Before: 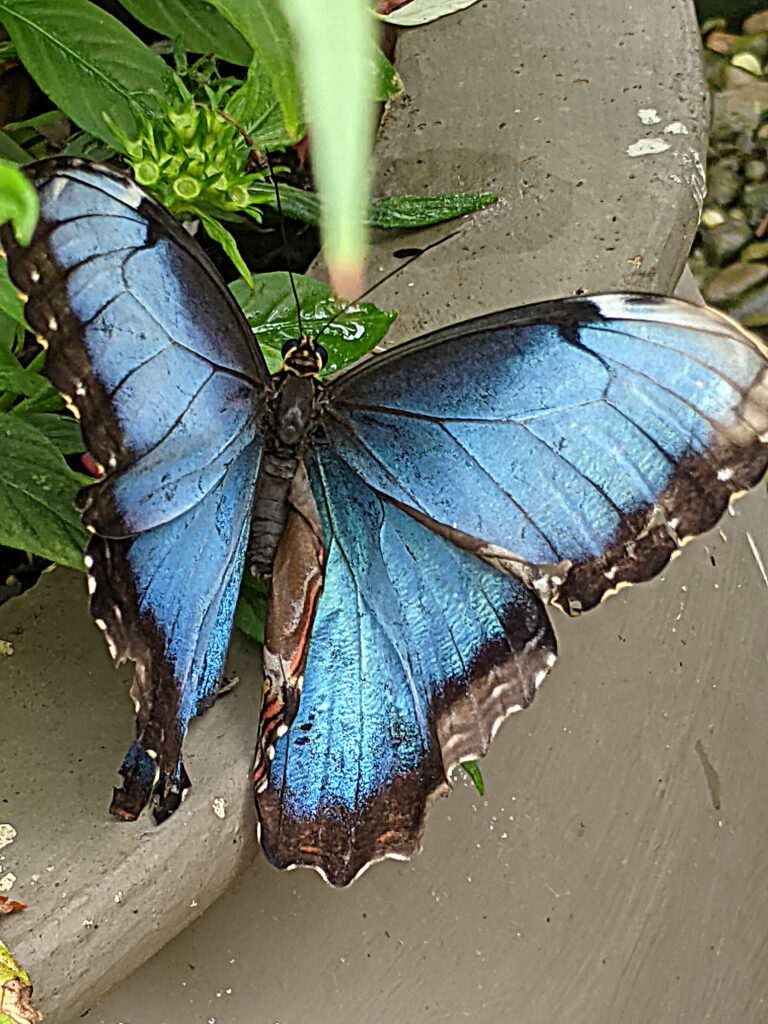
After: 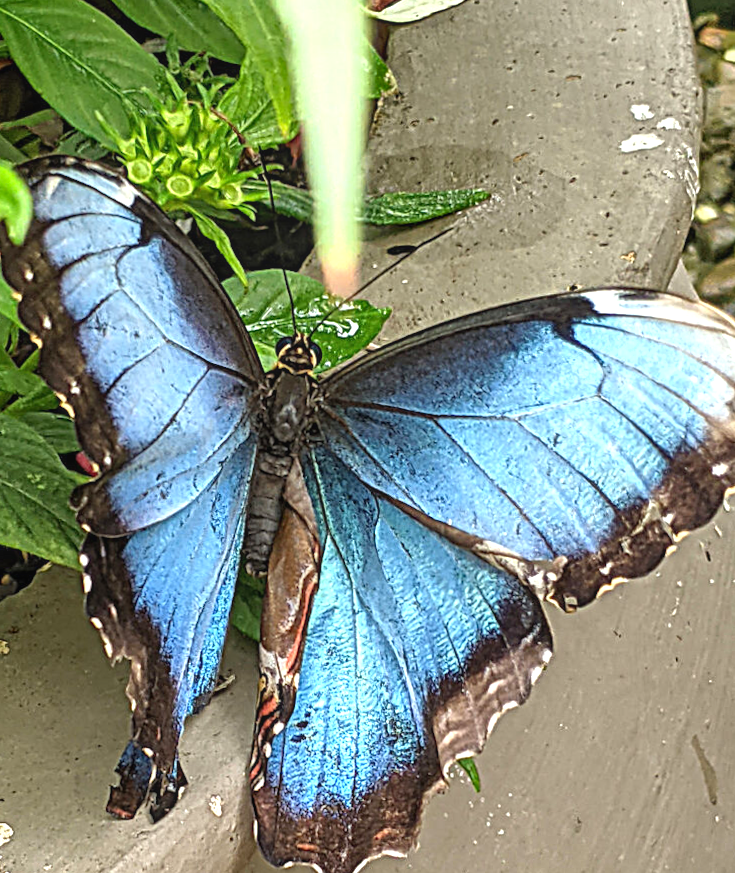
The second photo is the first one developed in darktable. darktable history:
local contrast: detail 109%
crop and rotate: angle 0.318°, left 0.418%, right 3.129%, bottom 14.073%
exposure: black level correction 0, exposure 0.692 EV, compensate exposure bias true, compensate highlight preservation false
shadows and highlights: shadows 12.21, white point adjustment 1.25, highlights color adjustment 49.52%, soften with gaussian
